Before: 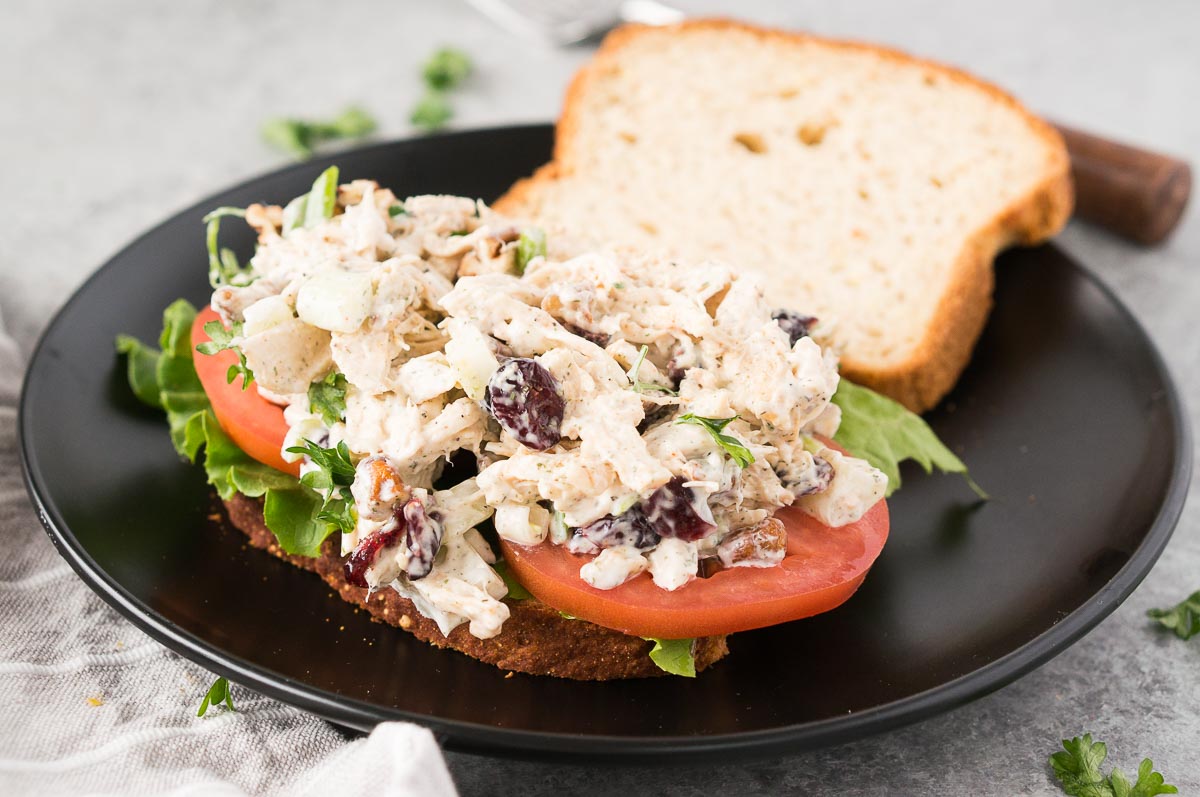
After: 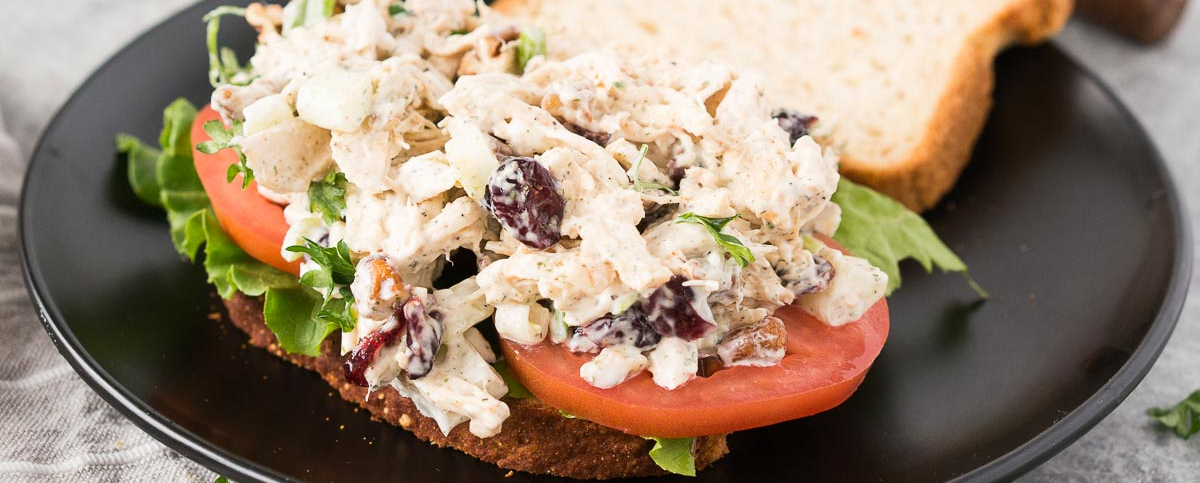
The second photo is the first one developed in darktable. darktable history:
crop and rotate: top 25.33%, bottom 13.948%
